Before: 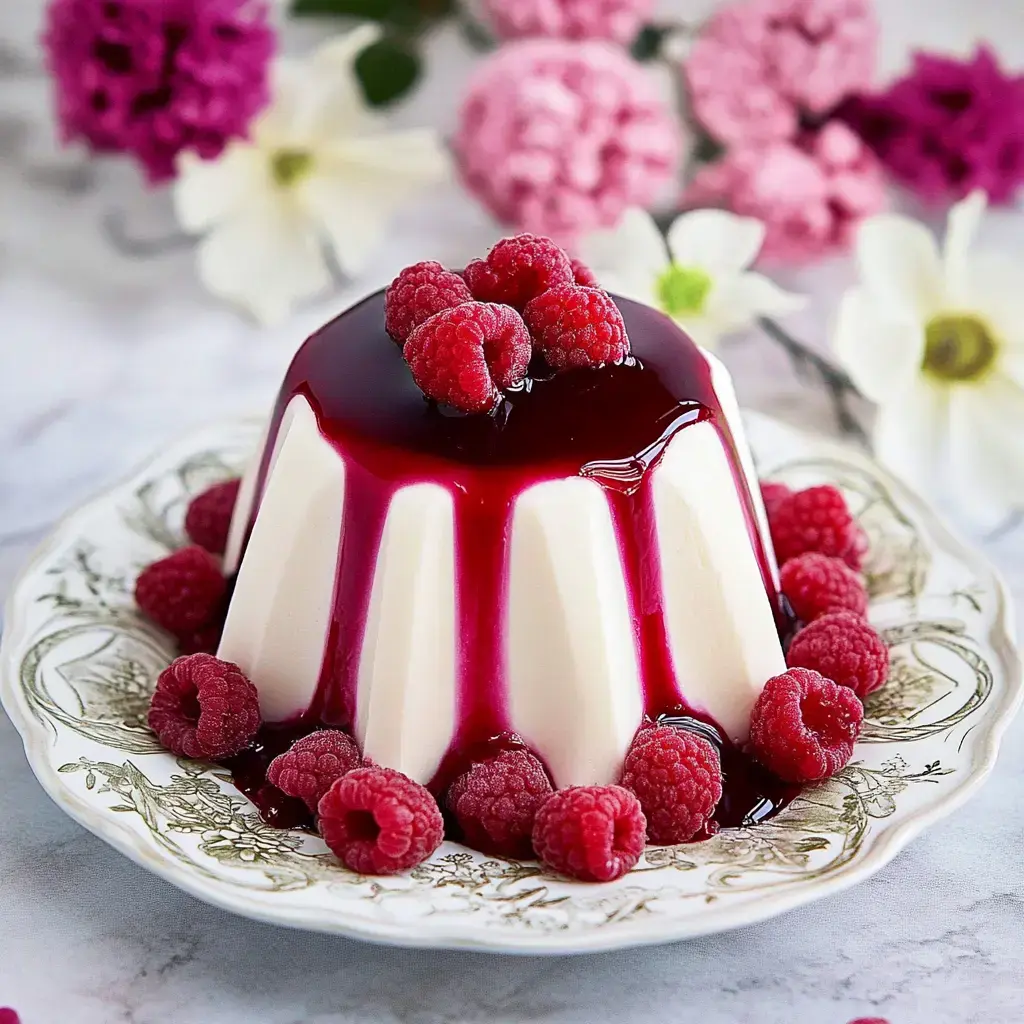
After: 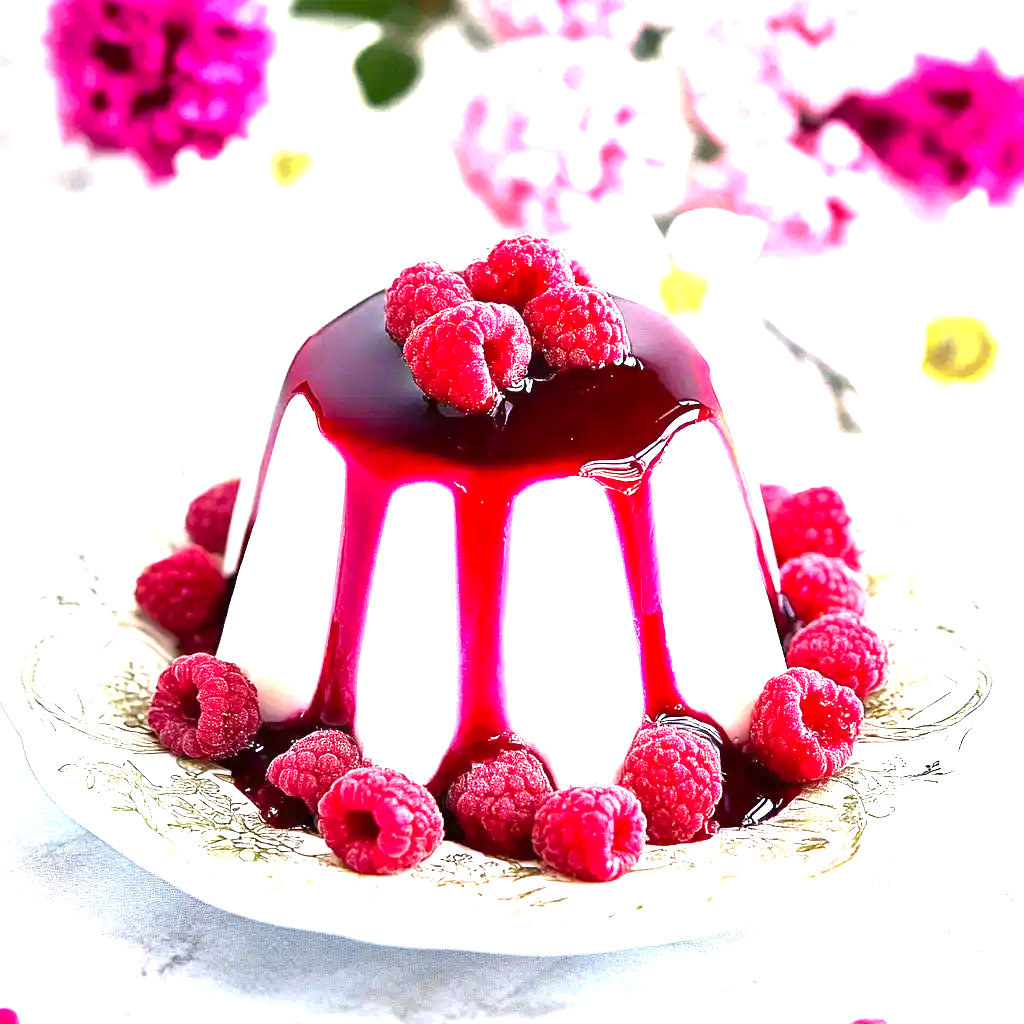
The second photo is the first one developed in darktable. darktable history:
exposure: exposure 0.769 EV, compensate highlight preservation false
levels: levels [0, 0.352, 0.703]
